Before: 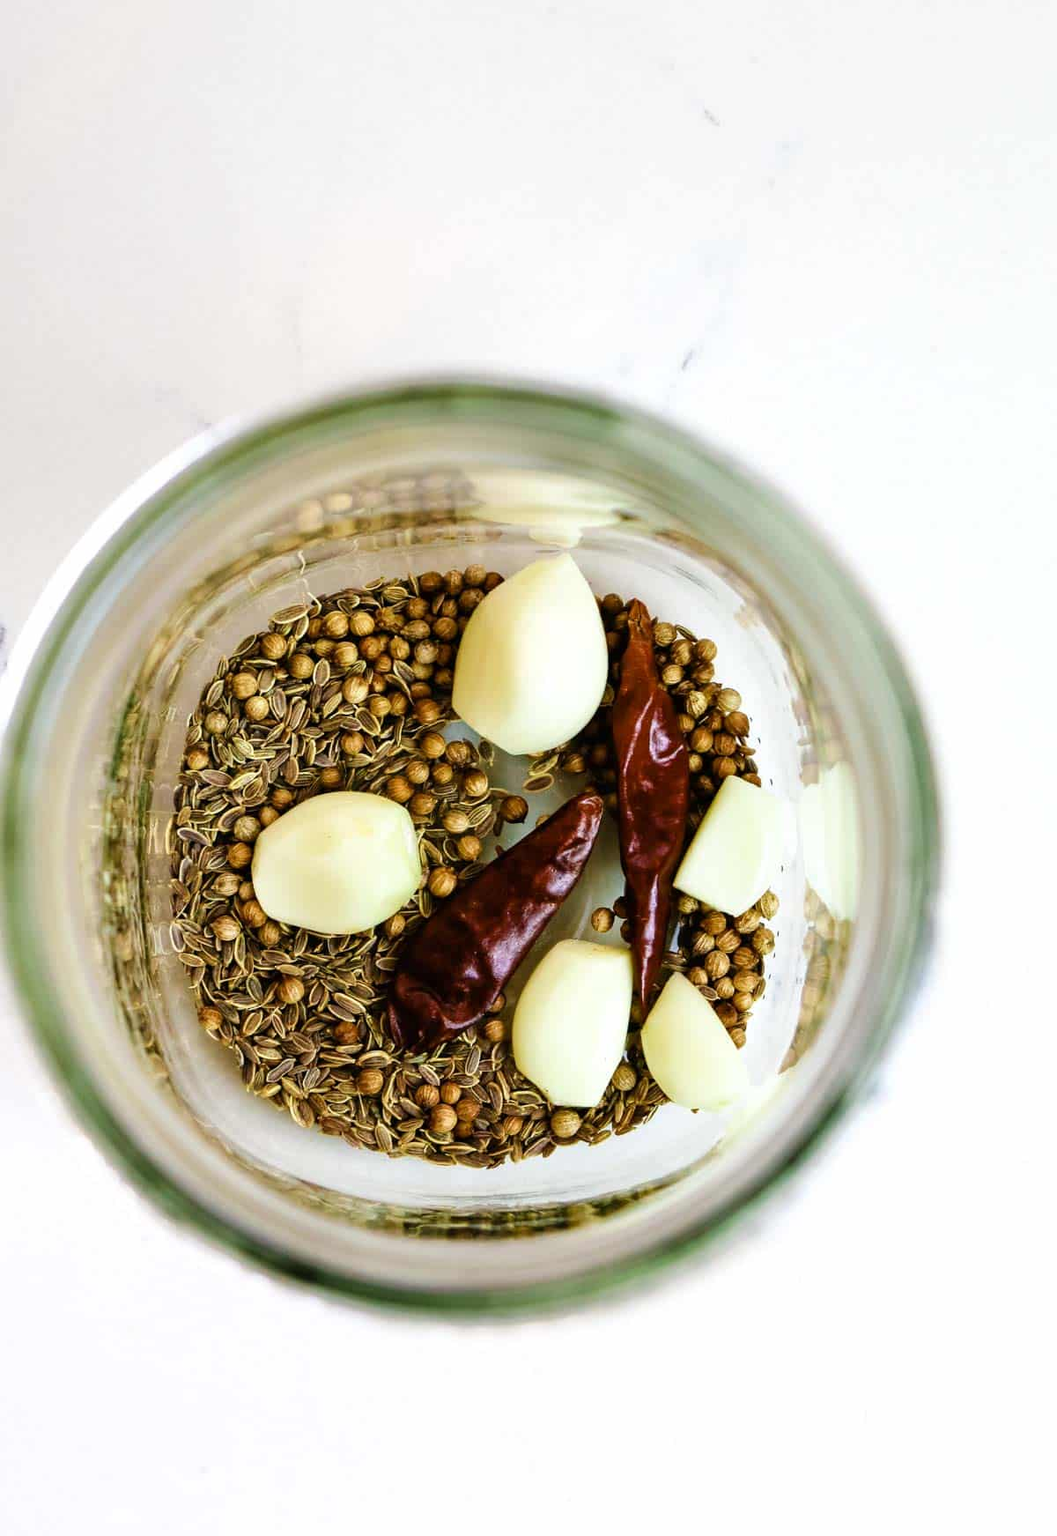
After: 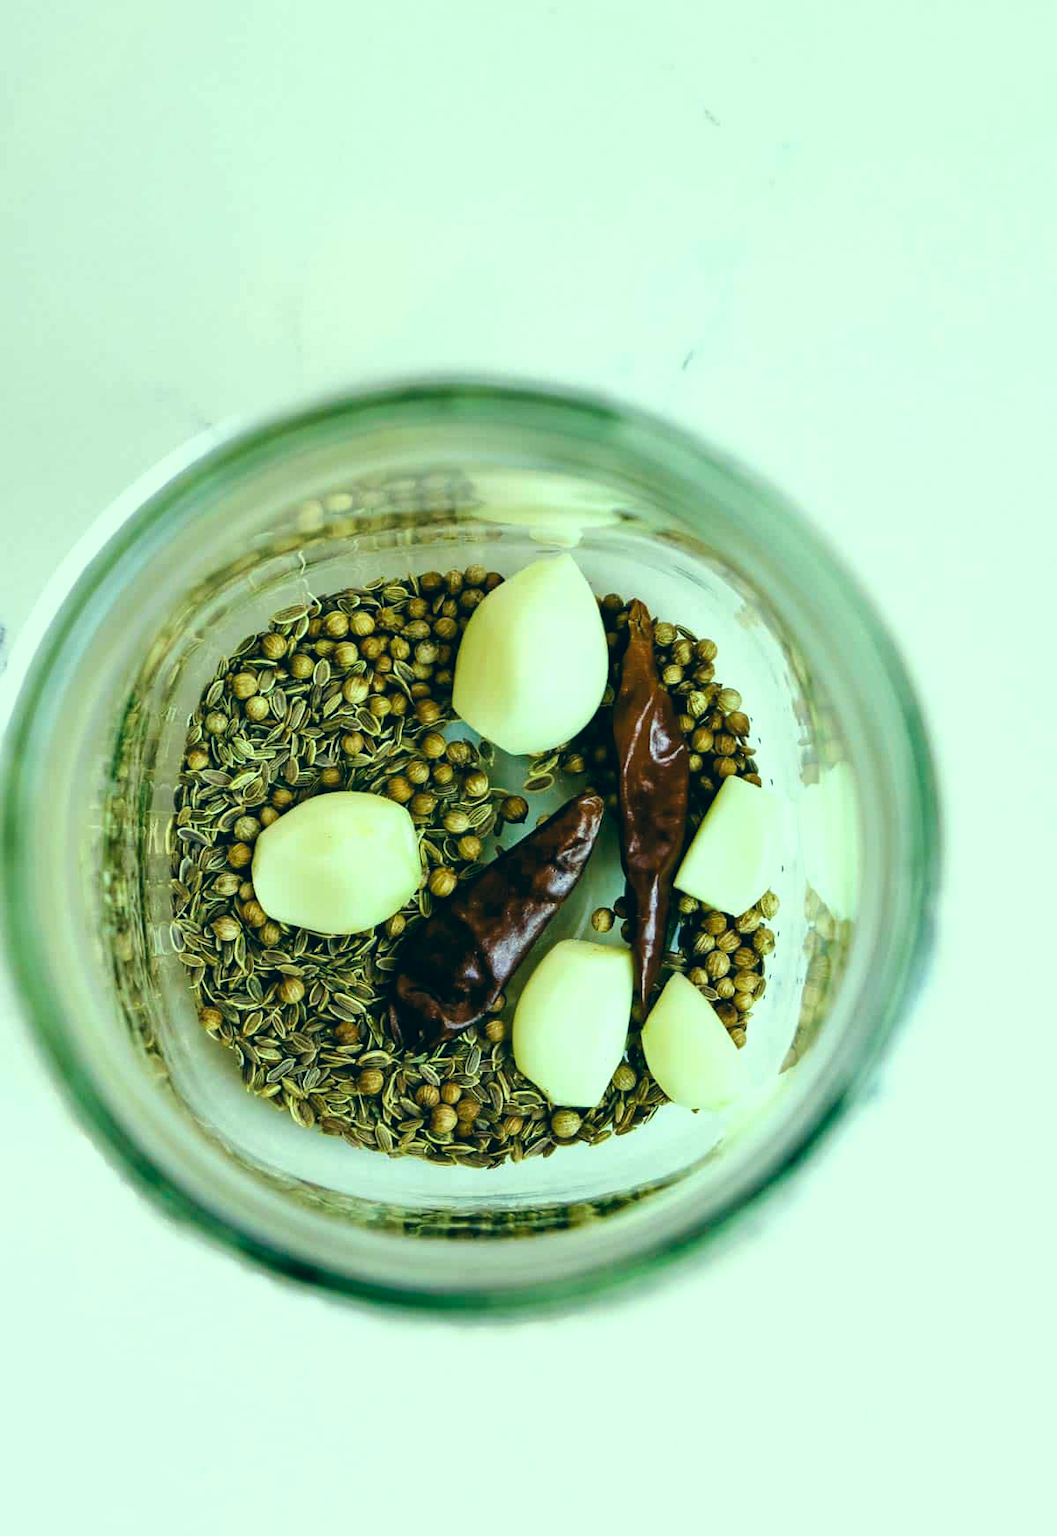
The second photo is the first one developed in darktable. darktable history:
color correction: highlights a* -19.69, highlights b* 9.8, shadows a* -20.73, shadows b* -11.43
